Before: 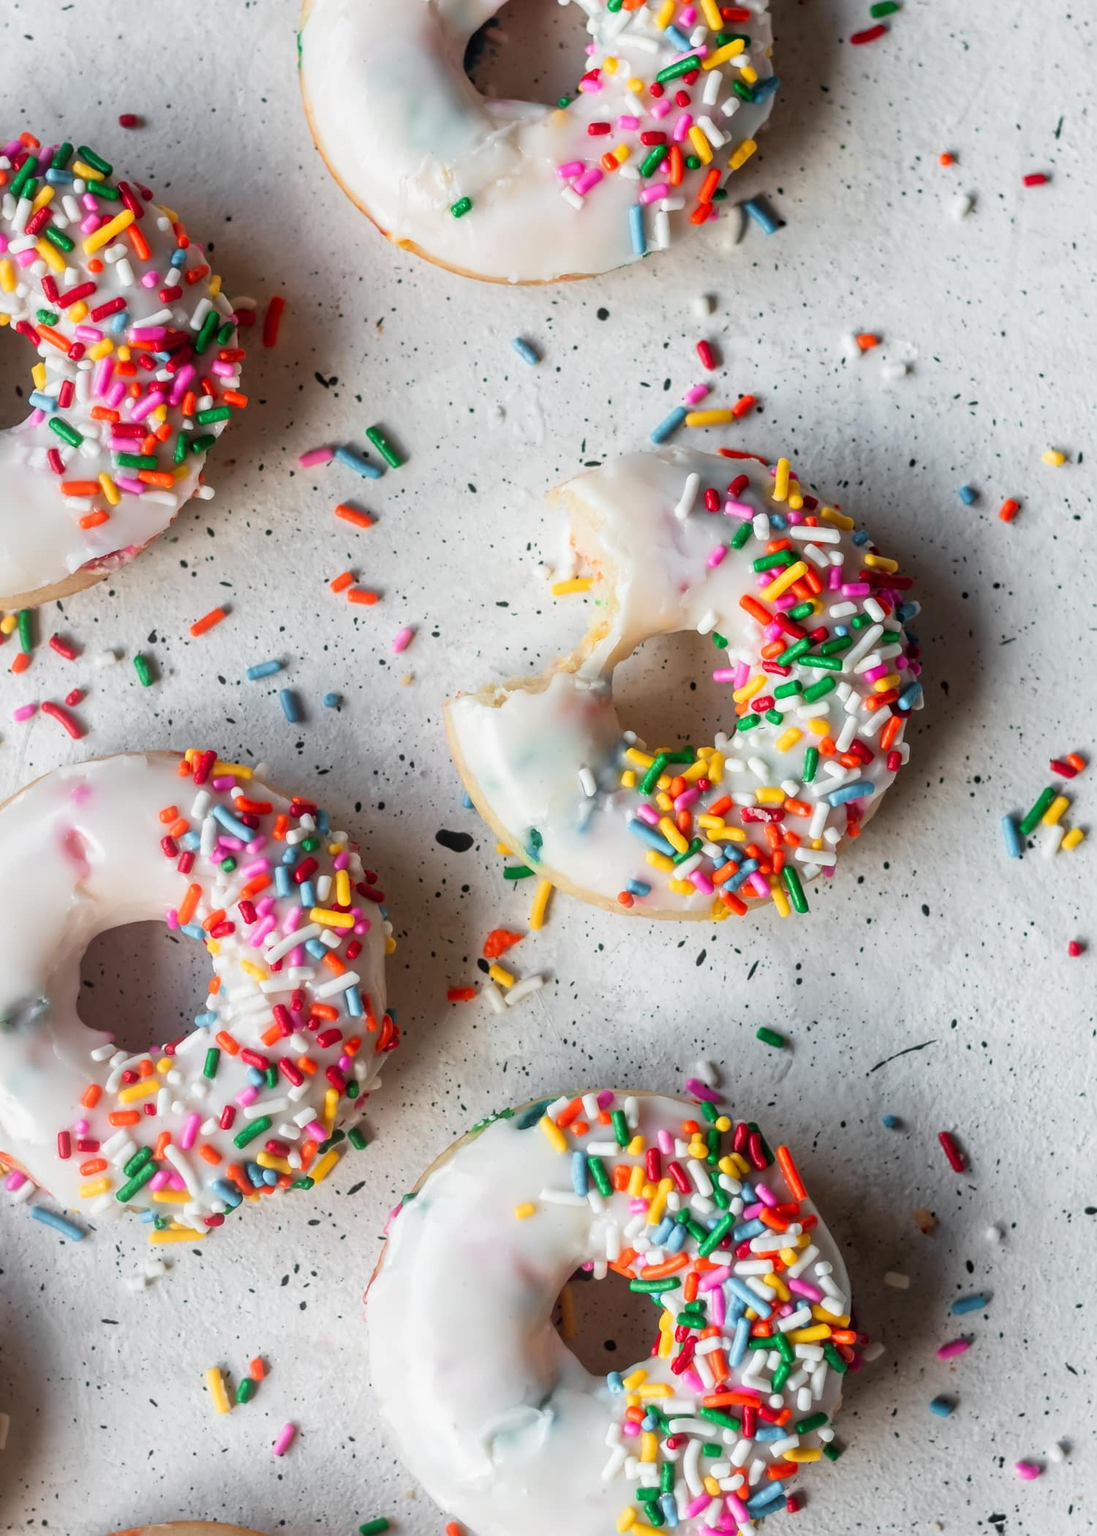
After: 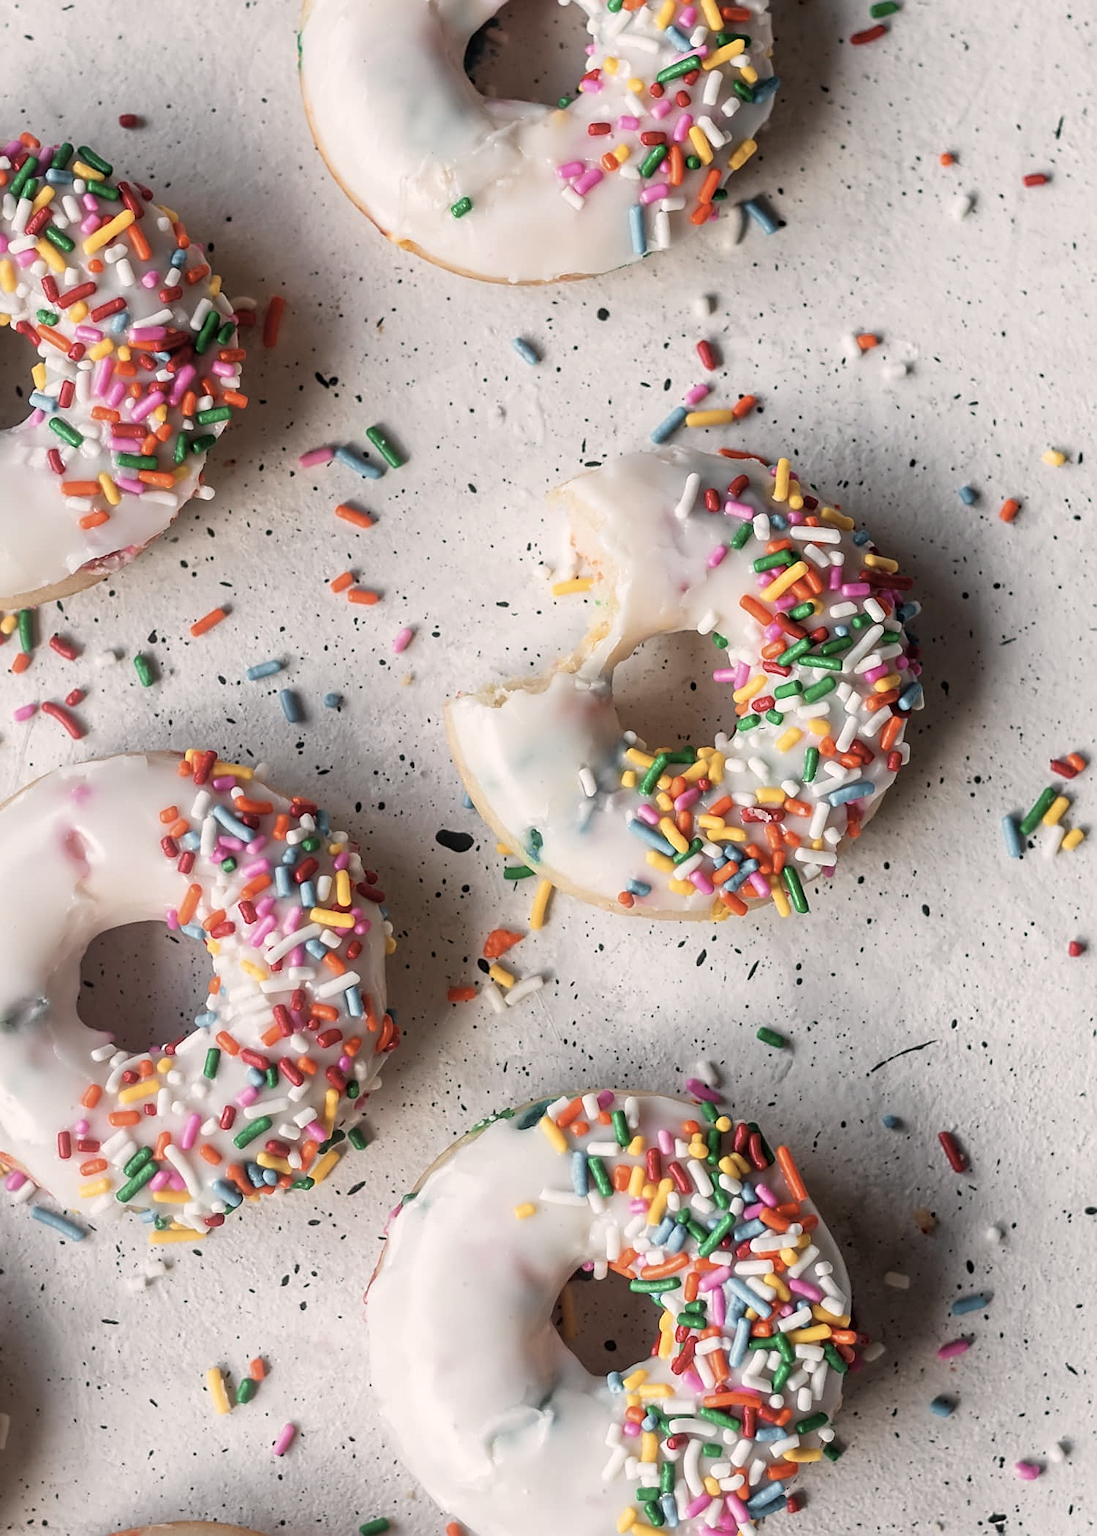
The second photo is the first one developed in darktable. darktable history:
color correction: highlights a* 5.59, highlights b* 5.26, saturation 0.655
sharpen: on, module defaults
exposure: compensate exposure bias true, compensate highlight preservation false
